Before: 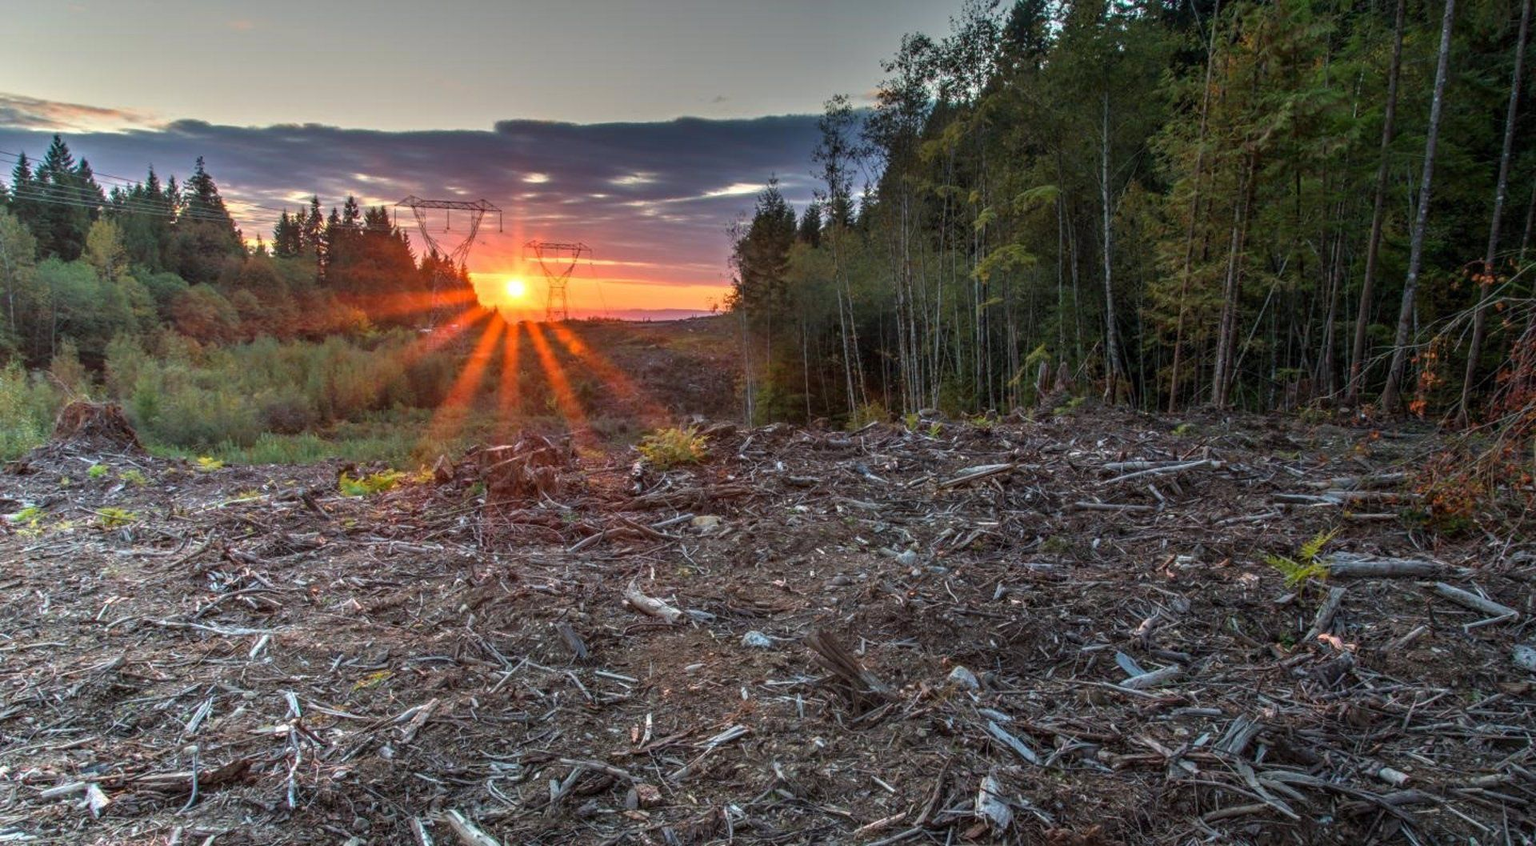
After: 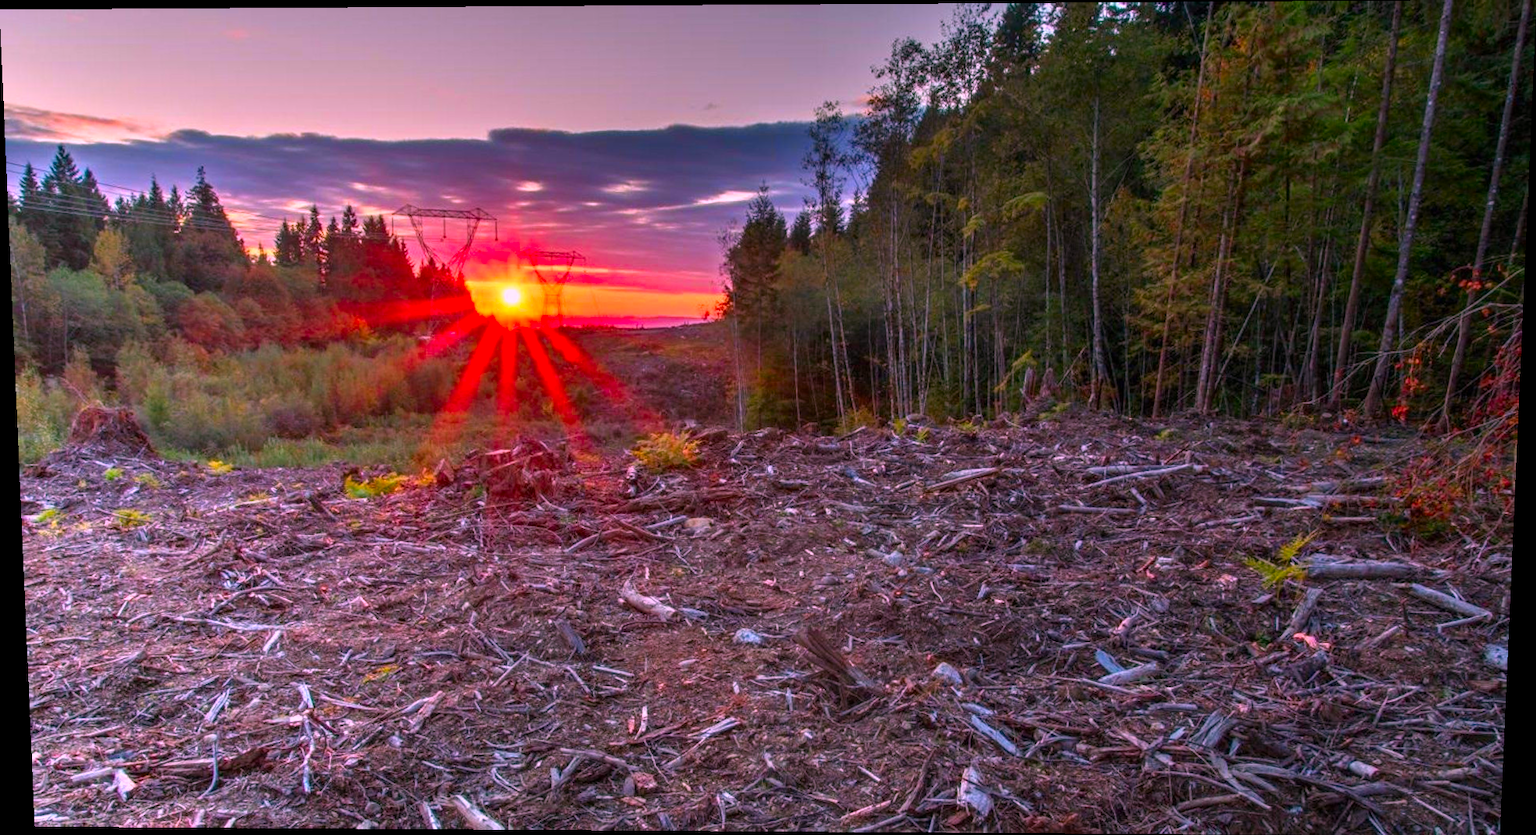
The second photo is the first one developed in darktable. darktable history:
color correction: highlights a* 19.5, highlights b* -11.53, saturation 1.69
rotate and perspective: lens shift (vertical) 0.048, lens shift (horizontal) -0.024, automatic cropping off
